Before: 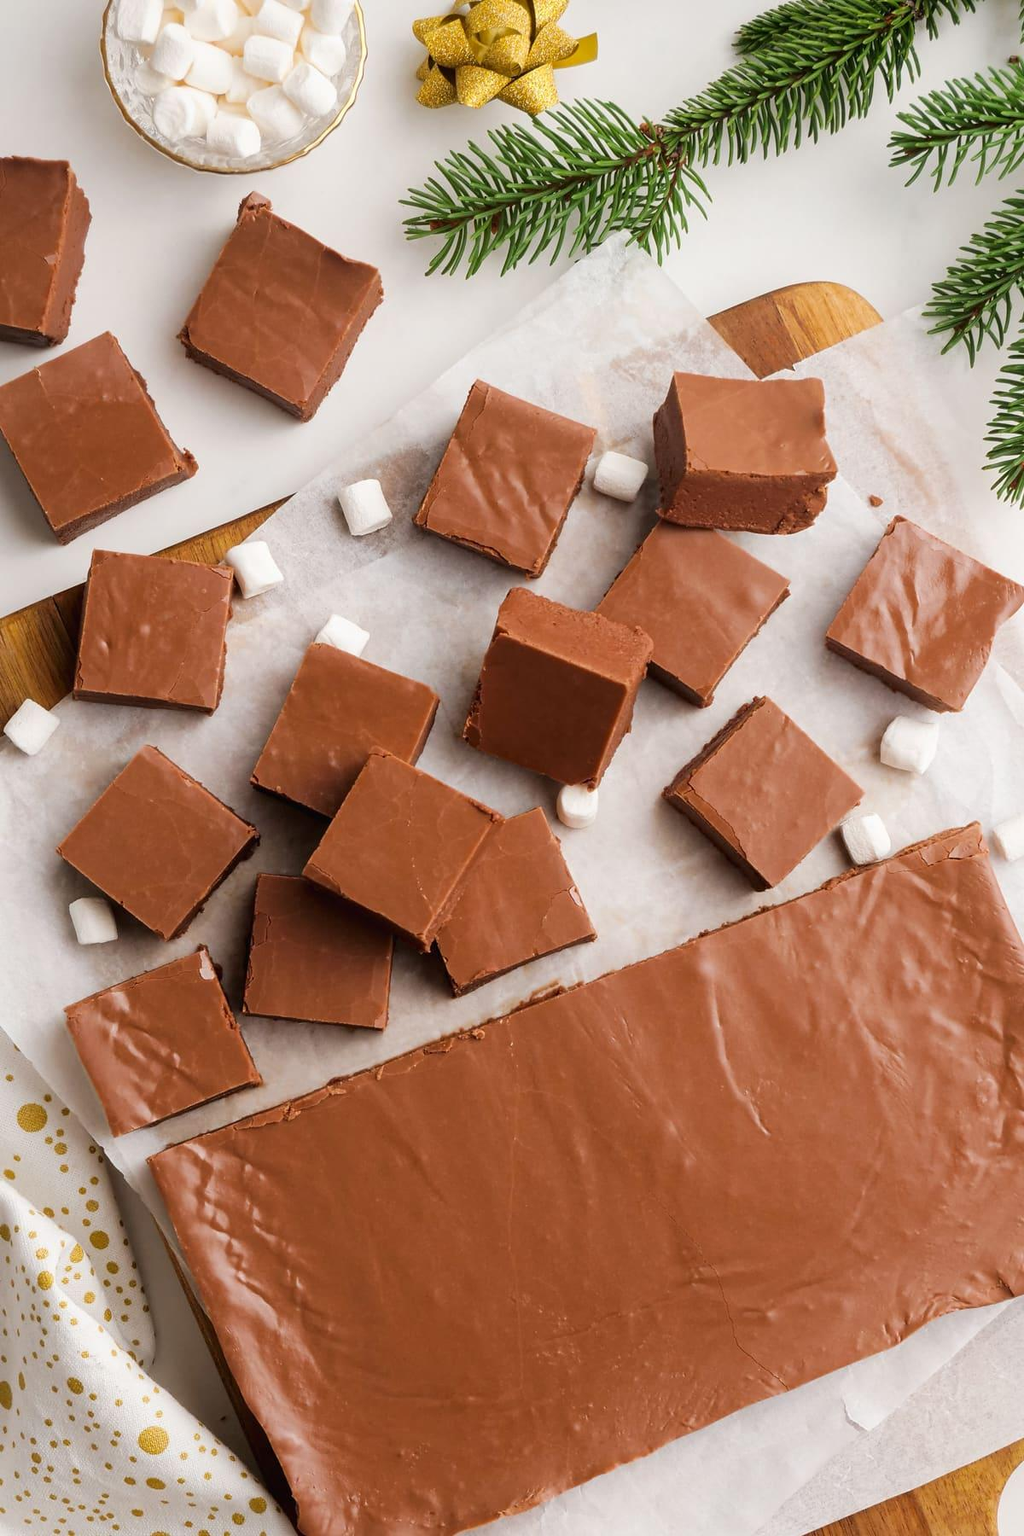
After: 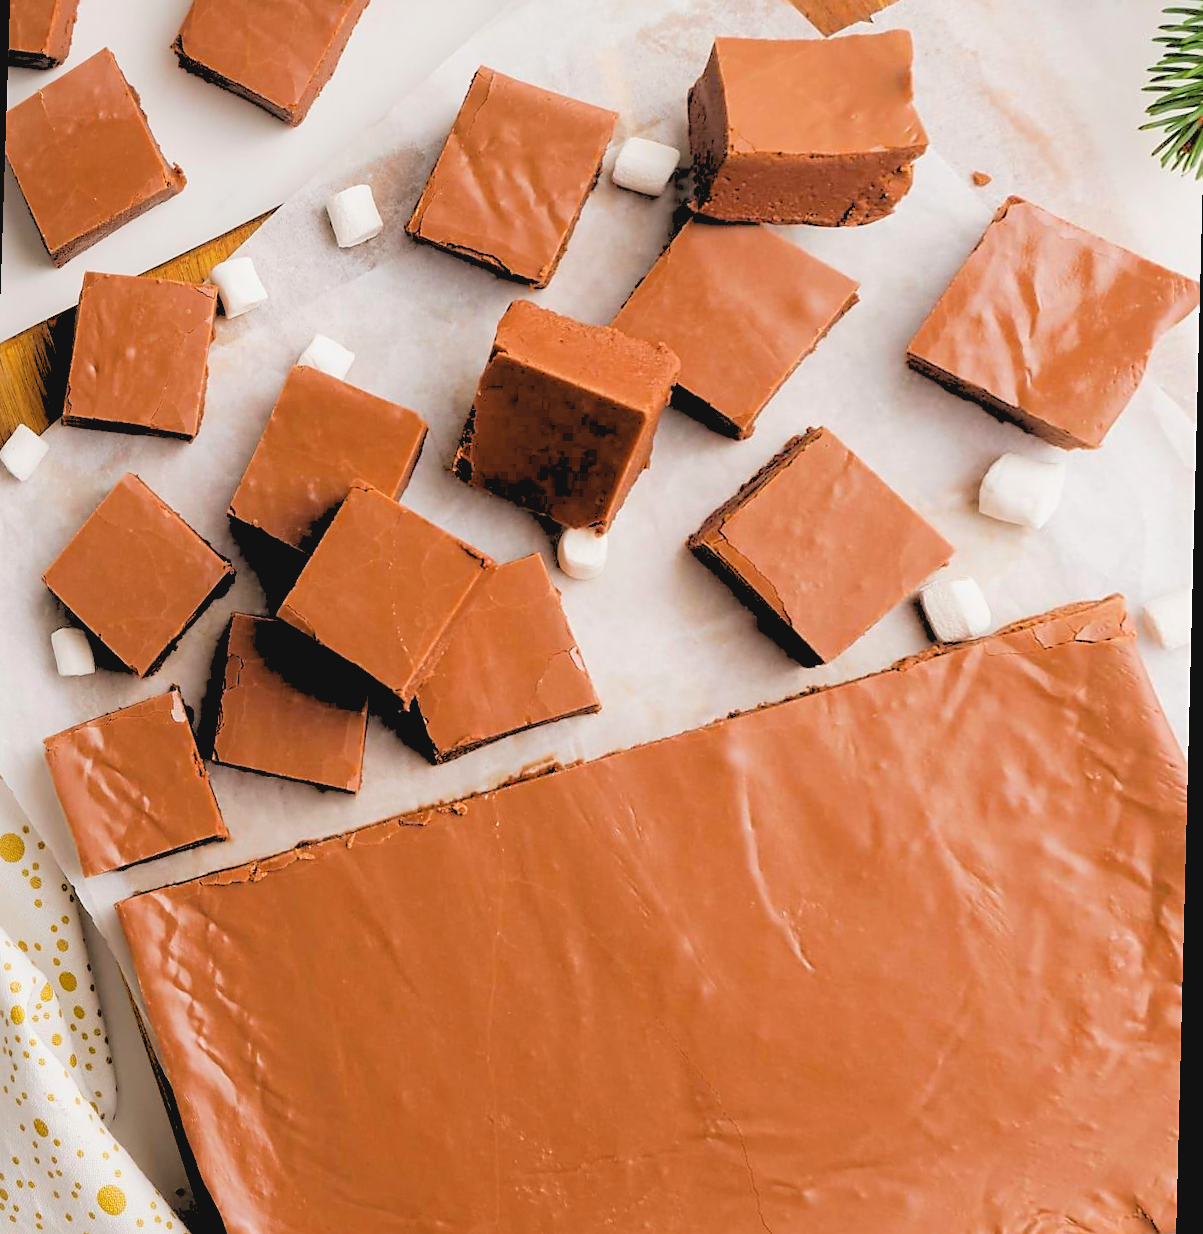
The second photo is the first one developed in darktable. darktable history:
color balance rgb: linear chroma grading › global chroma 3.45%, perceptual saturation grading › global saturation 11.24%, perceptual brilliance grading › global brilliance 3.04%, global vibrance 2.8%
rotate and perspective: rotation 1.69°, lens shift (vertical) -0.023, lens shift (horizontal) -0.291, crop left 0.025, crop right 0.988, crop top 0.092, crop bottom 0.842
sharpen: radius 1.864, amount 0.398, threshold 1.271
rgb levels: levels [[0.027, 0.429, 0.996], [0, 0.5, 1], [0, 0.5, 1]]
contrast brightness saturation: contrast -0.1, saturation -0.1
crop and rotate: top 19.998%
